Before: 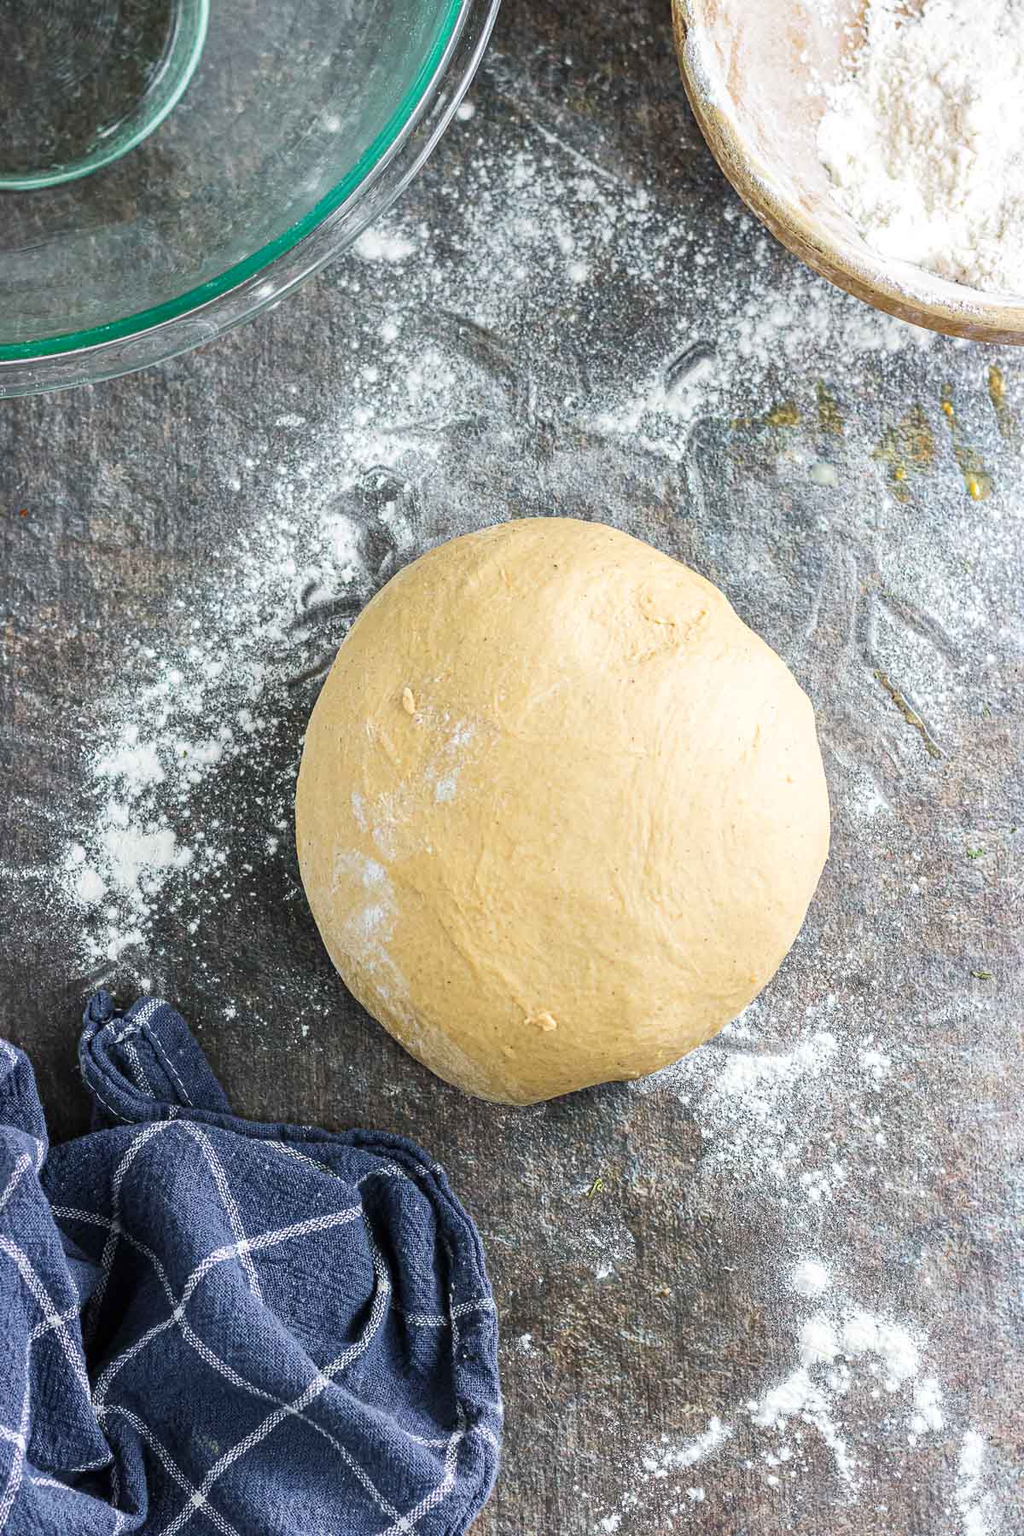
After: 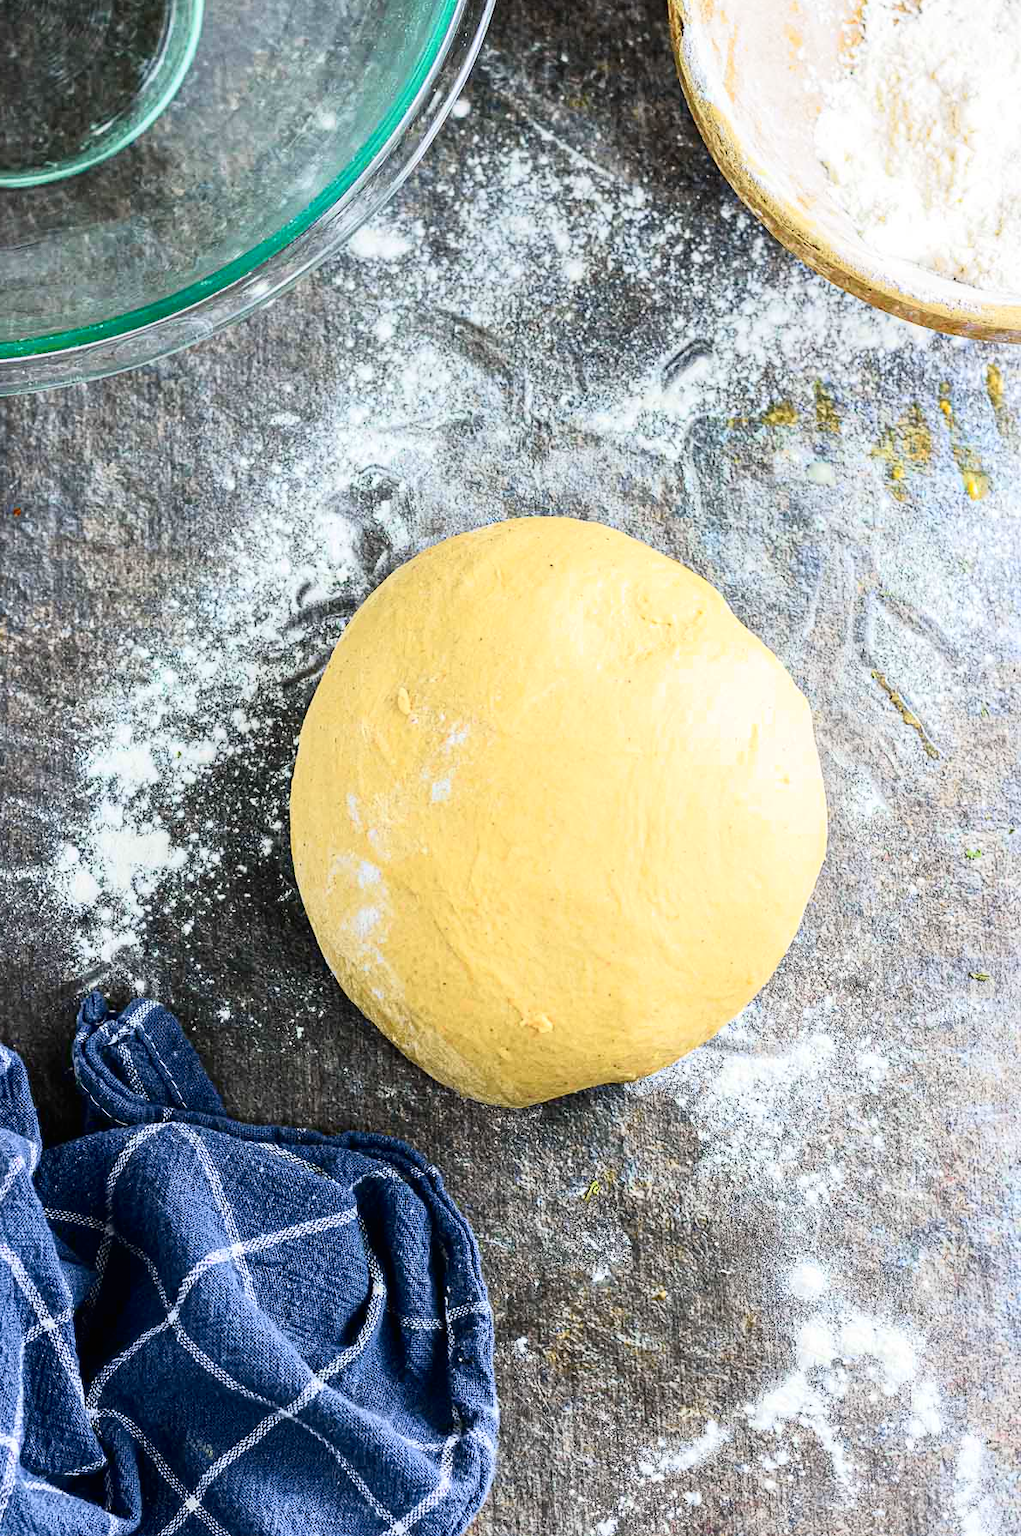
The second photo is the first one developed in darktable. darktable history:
tone curve: curves: ch0 [(0, 0.006) (0.046, 0.011) (0.13, 0.062) (0.338, 0.327) (0.494, 0.55) (0.728, 0.835) (1, 1)]; ch1 [(0, 0) (0.346, 0.324) (0.45, 0.431) (0.5, 0.5) (0.522, 0.517) (0.55, 0.57) (1, 1)]; ch2 [(0, 0) (0.453, 0.418) (0.5, 0.5) (0.526, 0.524) (0.554, 0.598) (0.622, 0.679) (0.707, 0.761) (1, 1)], color space Lab, independent channels, preserve colors none
crop and rotate: left 0.703%, top 0.237%, bottom 0.256%
